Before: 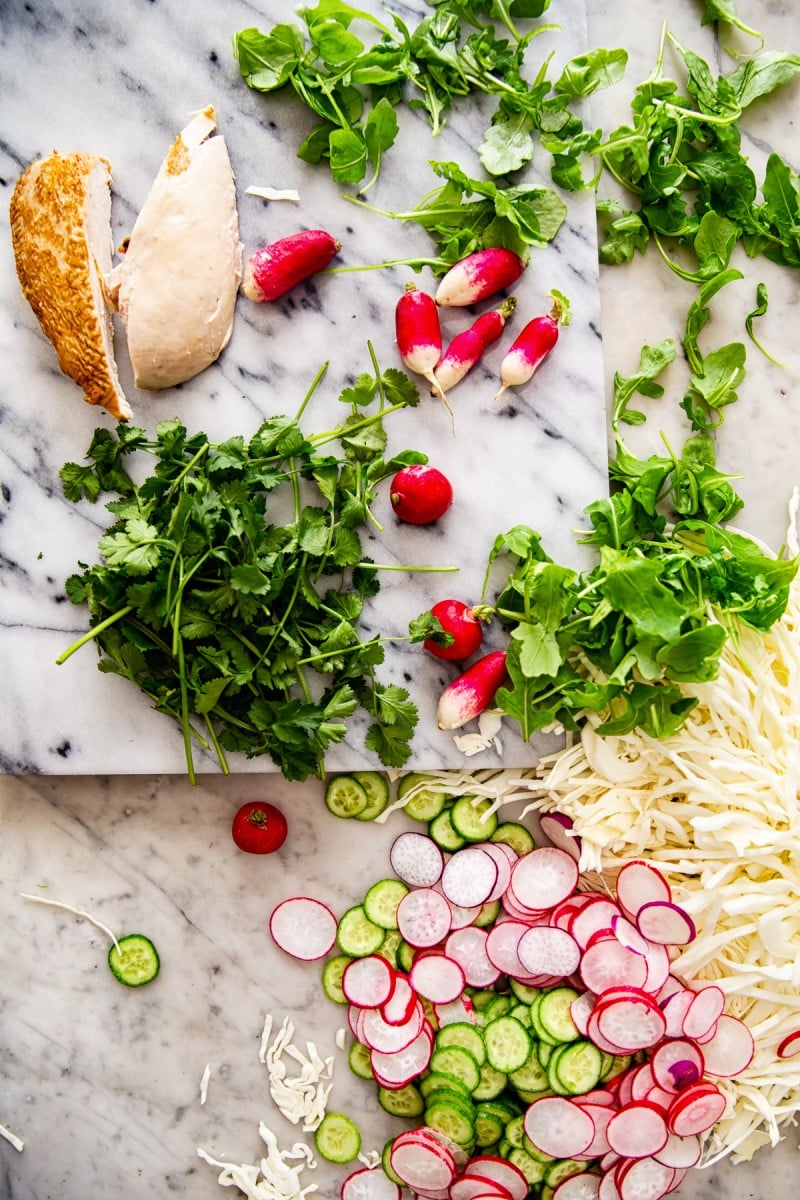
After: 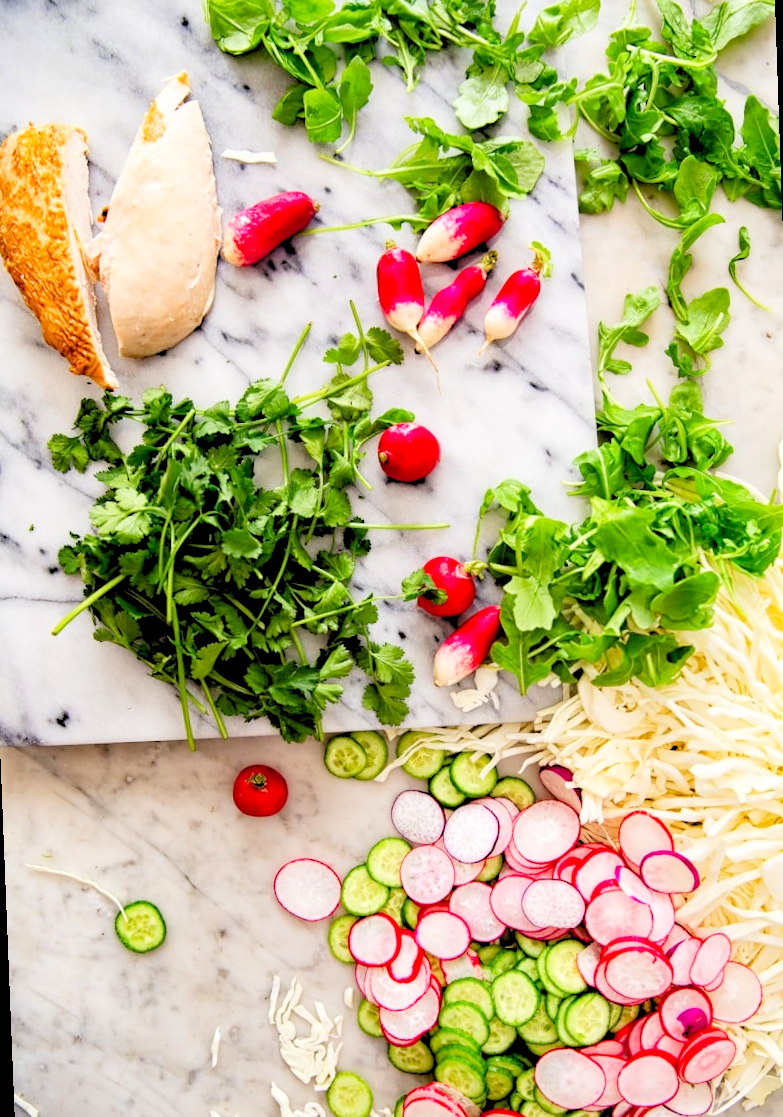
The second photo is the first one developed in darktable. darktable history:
rotate and perspective: rotation -2.12°, lens shift (vertical) 0.009, lens shift (horizontal) -0.008, automatic cropping original format, crop left 0.036, crop right 0.964, crop top 0.05, crop bottom 0.959
levels: levels [0.093, 0.434, 0.988]
